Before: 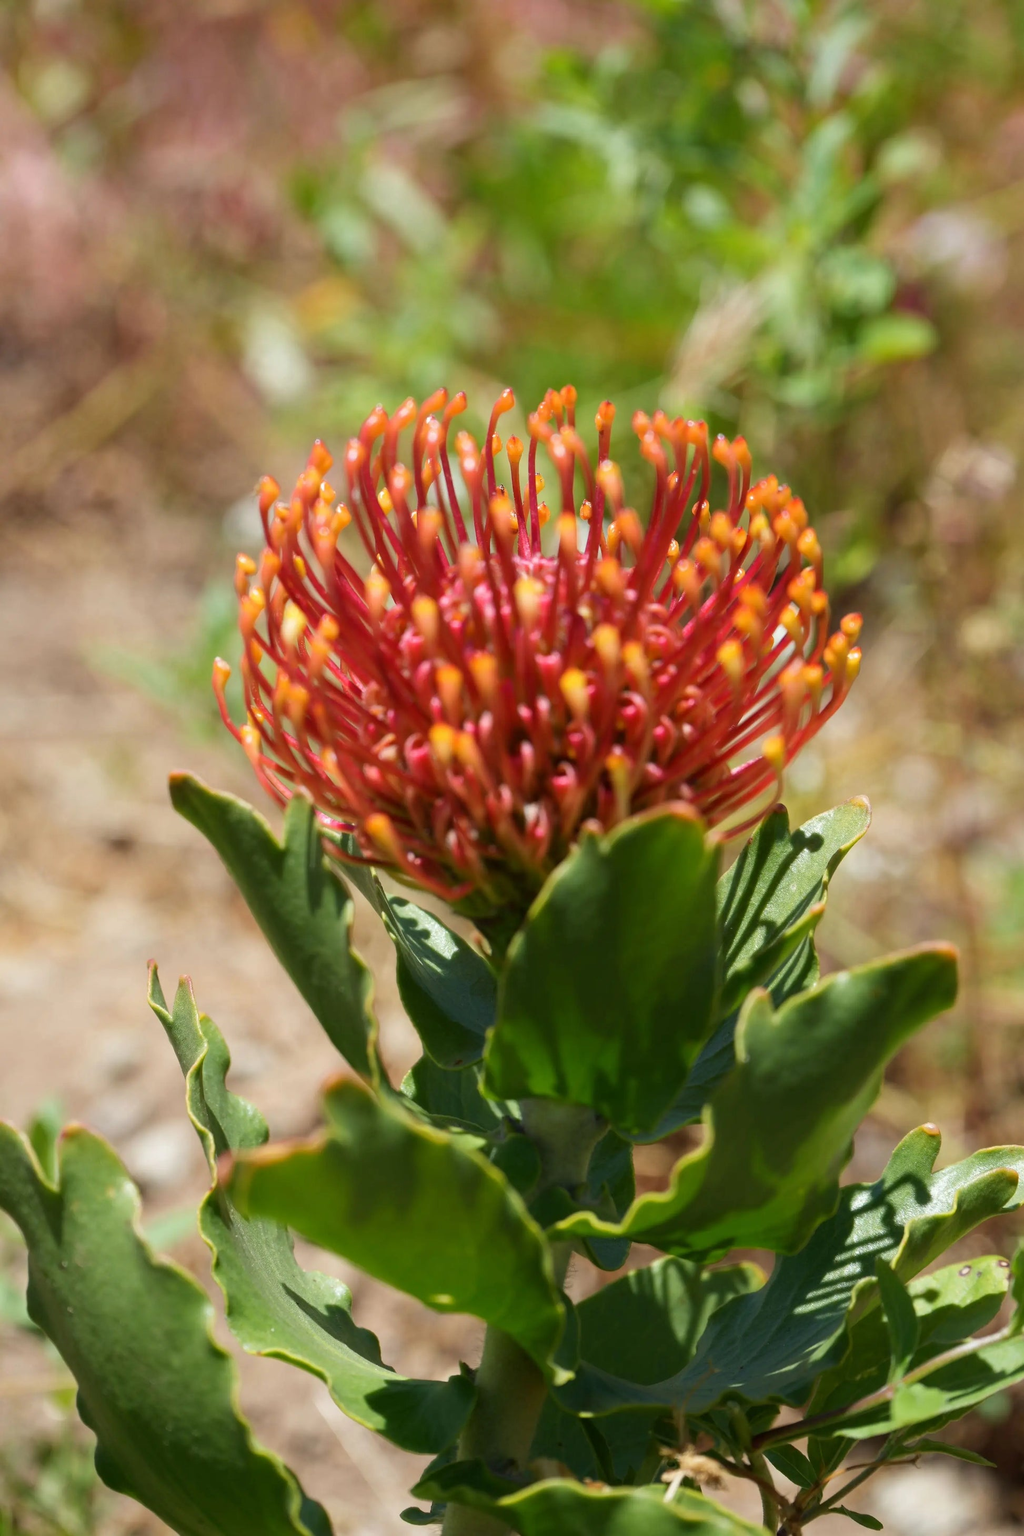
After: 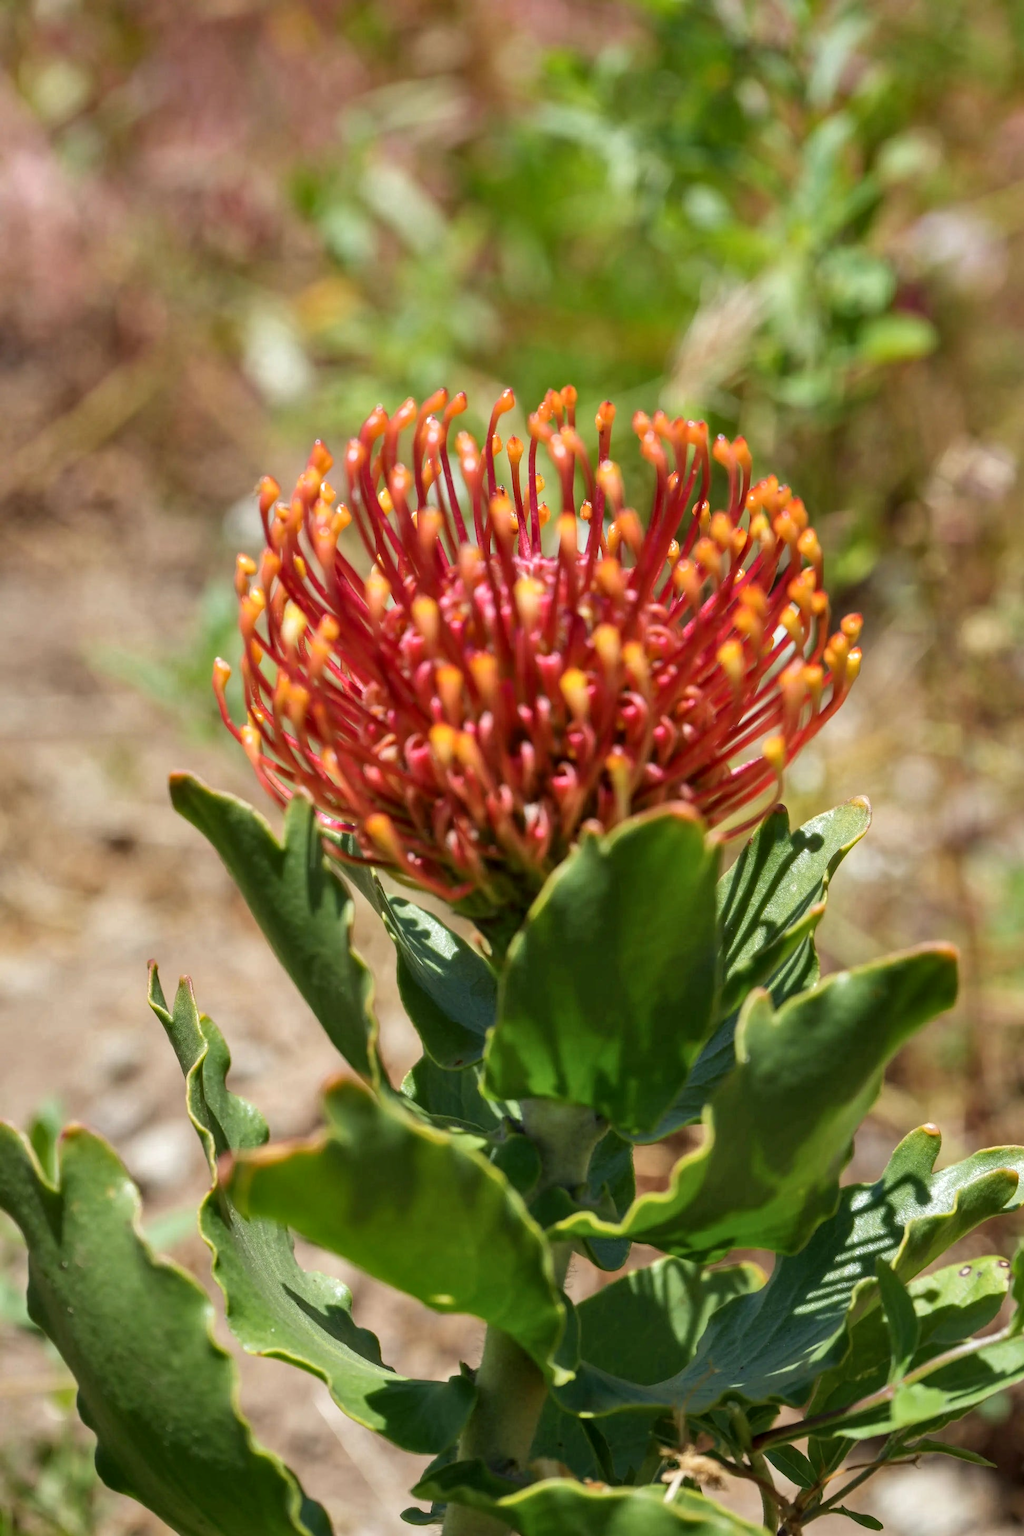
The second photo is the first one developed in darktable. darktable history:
shadows and highlights: soften with gaussian
sharpen: radius 5.334, amount 0.315, threshold 26.846
local contrast: on, module defaults
